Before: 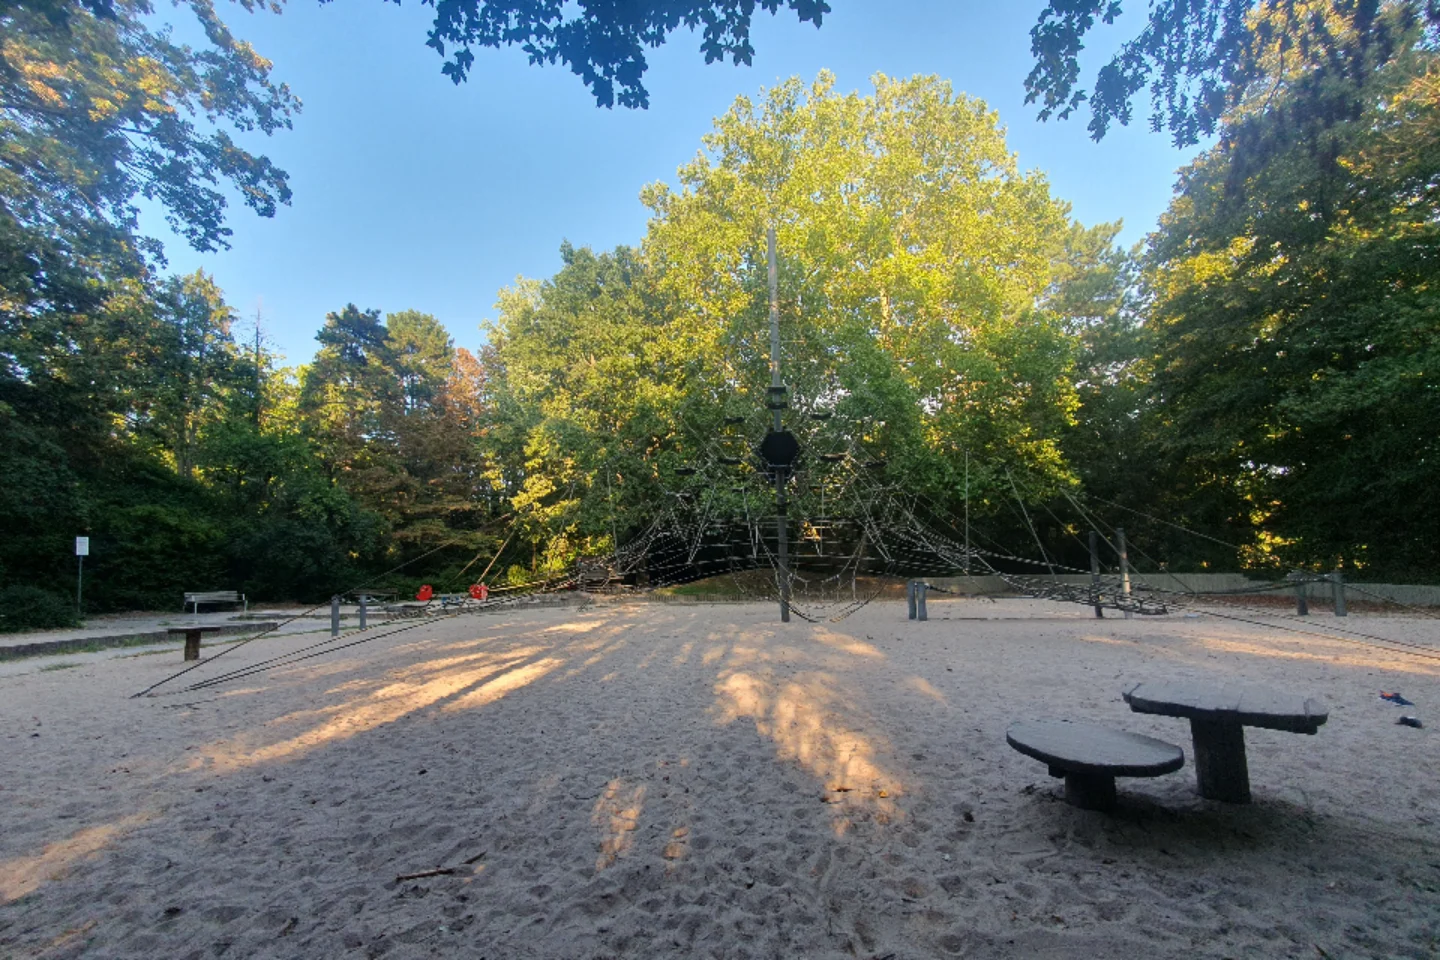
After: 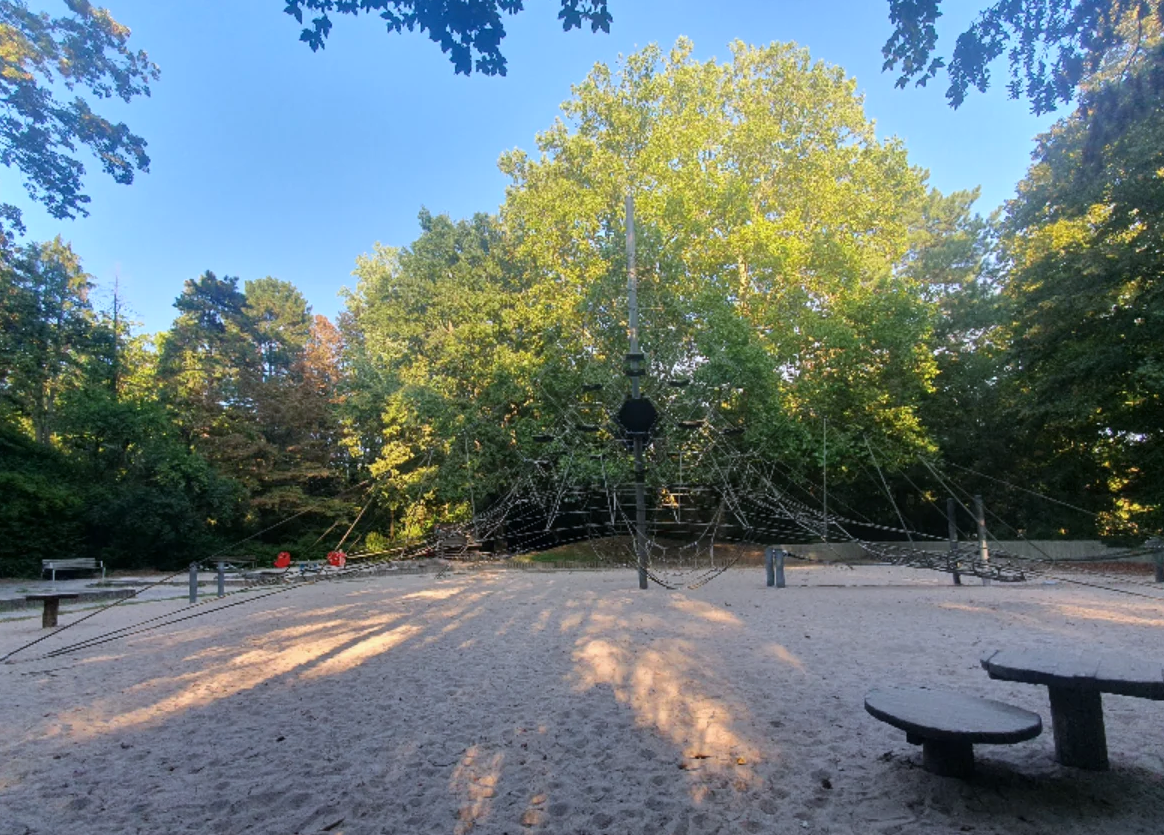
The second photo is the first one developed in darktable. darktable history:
exposure: compensate highlight preservation false
color calibration: illuminant as shot in camera, x 0.358, y 0.373, temperature 4628.91 K
crop: left 9.929%, top 3.475%, right 9.188%, bottom 9.529%
